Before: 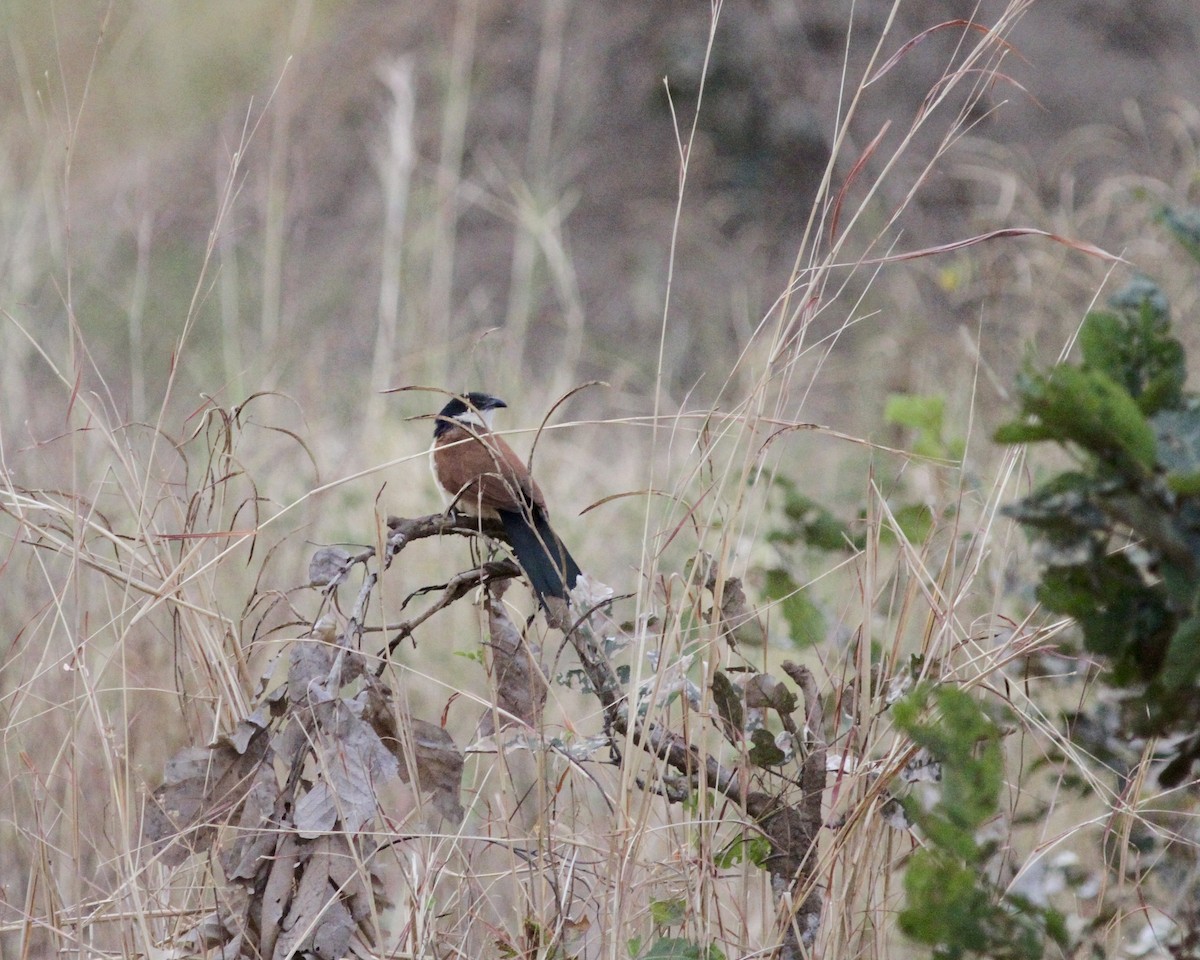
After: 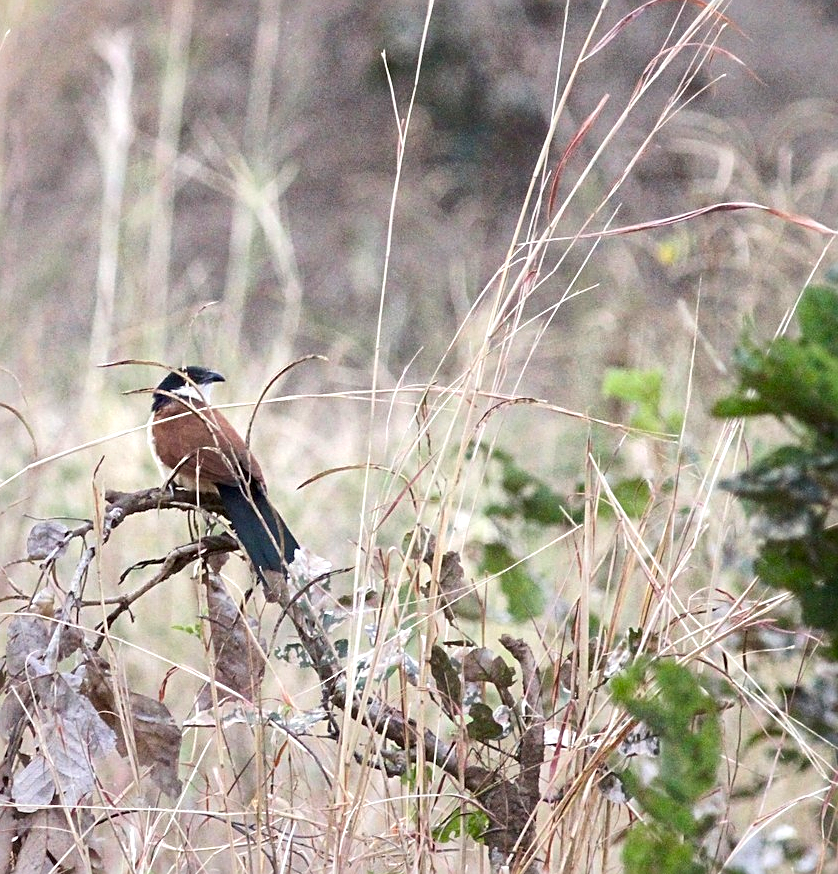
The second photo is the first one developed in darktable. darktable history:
sharpen: on, module defaults
crop and rotate: left 23.577%, top 2.773%, right 6.559%, bottom 6.14%
color calibration: illuminant same as pipeline (D50), adaptation none (bypass), x 0.332, y 0.334, temperature 5007.27 K
exposure: black level correction 0, exposure 0.594 EV, compensate exposure bias true, compensate highlight preservation false
local contrast: mode bilateral grid, contrast 21, coarseness 100, detail 150%, midtone range 0.2
